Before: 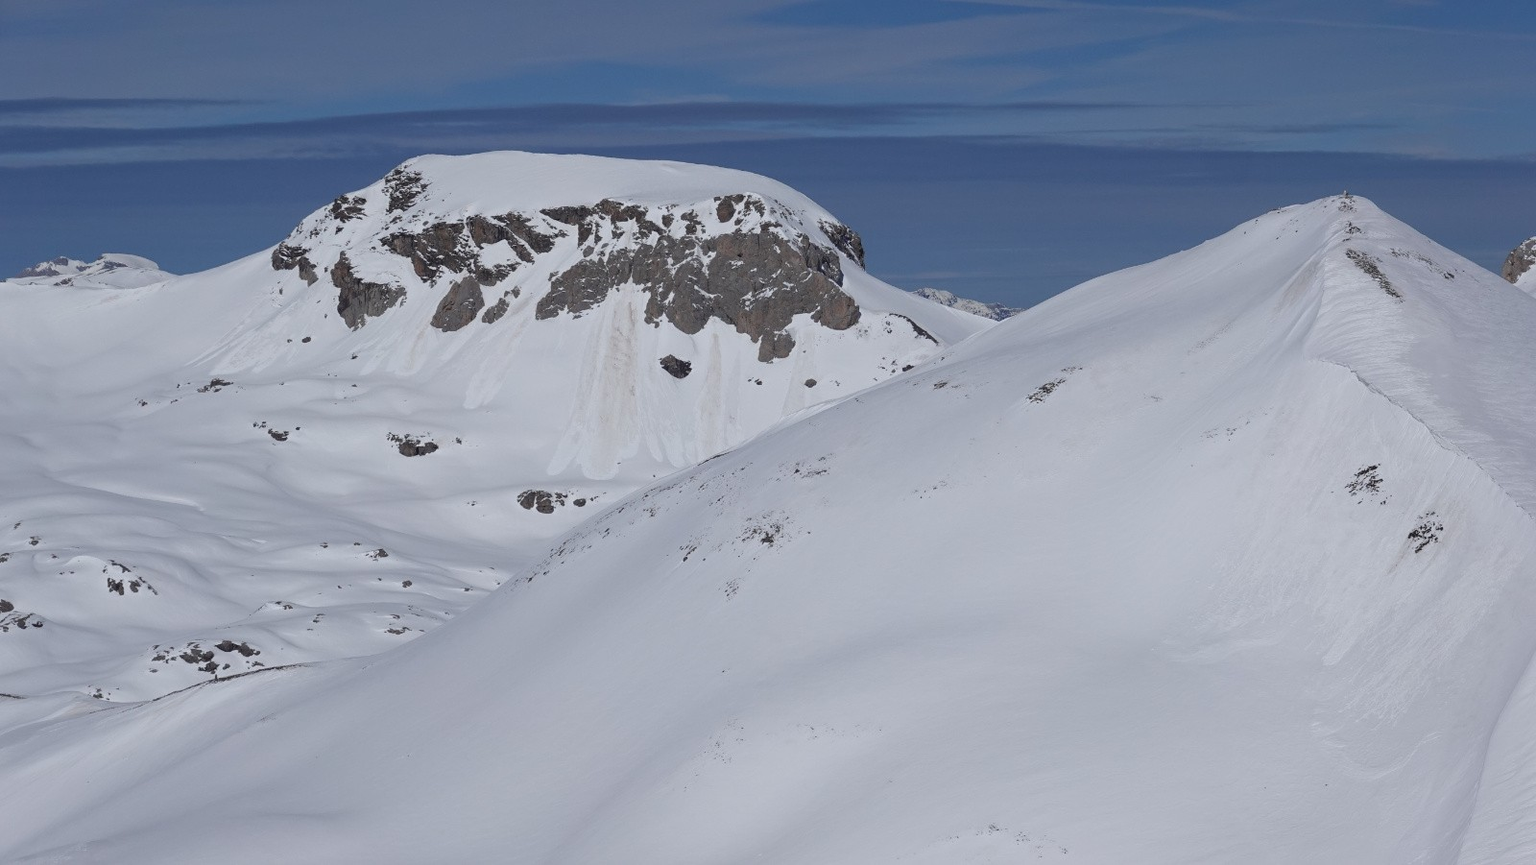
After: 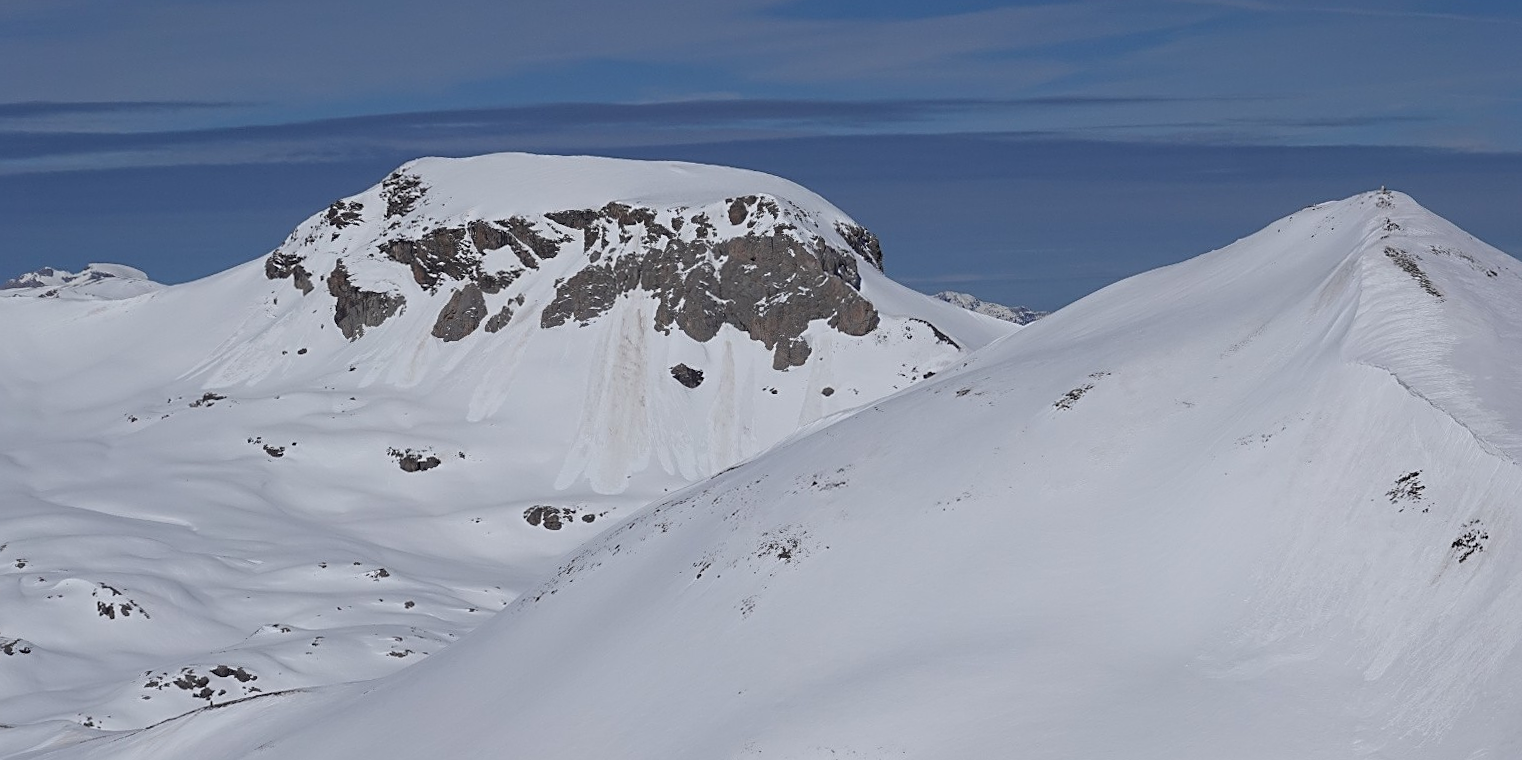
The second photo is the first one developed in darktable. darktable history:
crop and rotate: angle 0.534°, left 0.22%, right 3.073%, bottom 14.257%
sharpen: on, module defaults
